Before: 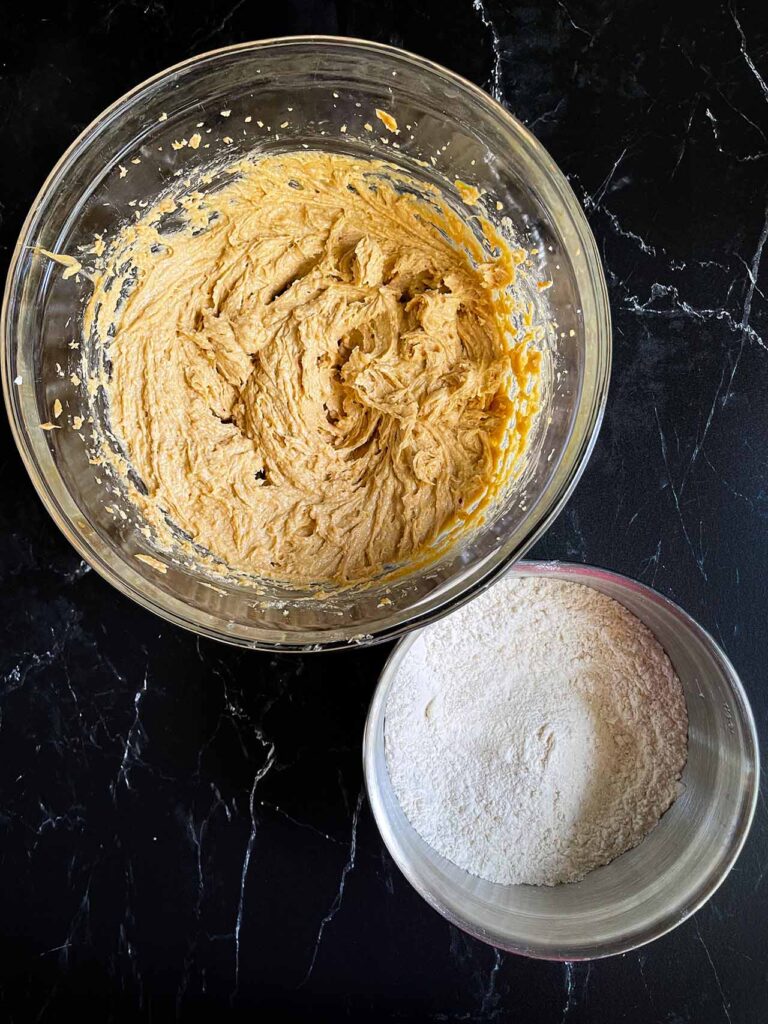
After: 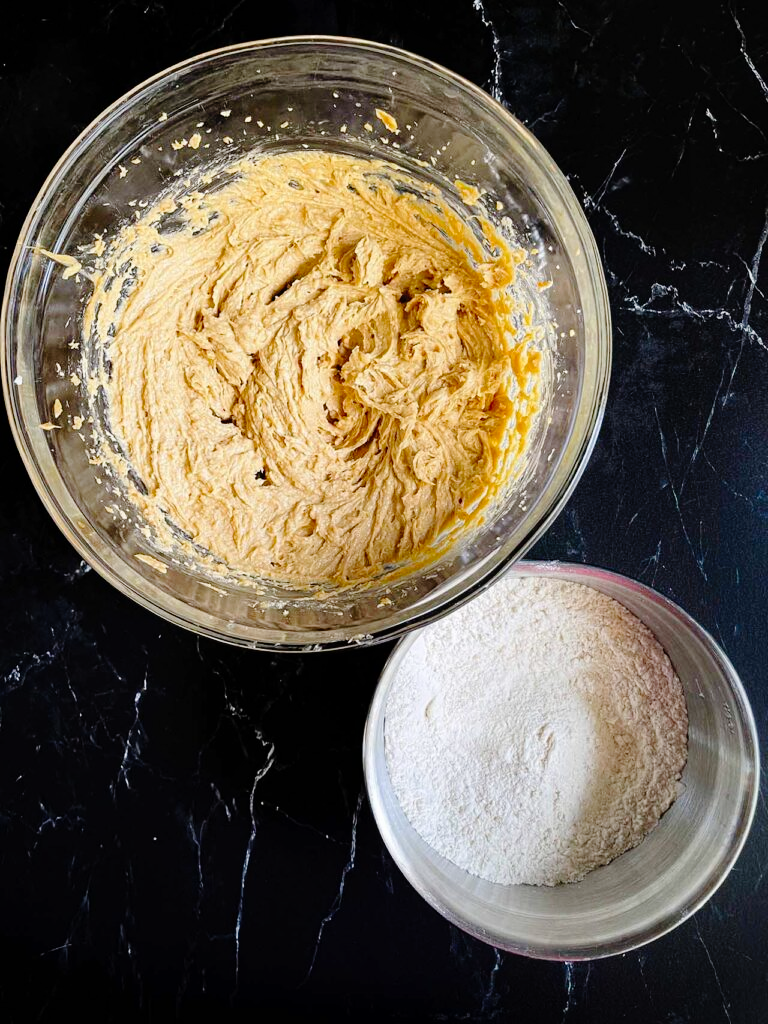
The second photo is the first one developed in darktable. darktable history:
contrast equalizer: y [[0.5, 0.5, 0.478, 0.5, 0.5, 0.5], [0.5 ×6], [0.5 ×6], [0 ×6], [0 ×6]]
tone curve: curves: ch0 [(0, 0) (0.003, 0.001) (0.011, 0.004) (0.025, 0.013) (0.044, 0.022) (0.069, 0.035) (0.1, 0.053) (0.136, 0.088) (0.177, 0.149) (0.224, 0.213) (0.277, 0.293) (0.335, 0.381) (0.399, 0.463) (0.468, 0.546) (0.543, 0.616) (0.623, 0.693) (0.709, 0.766) (0.801, 0.843) (0.898, 0.921) (1, 1)], preserve colors none
